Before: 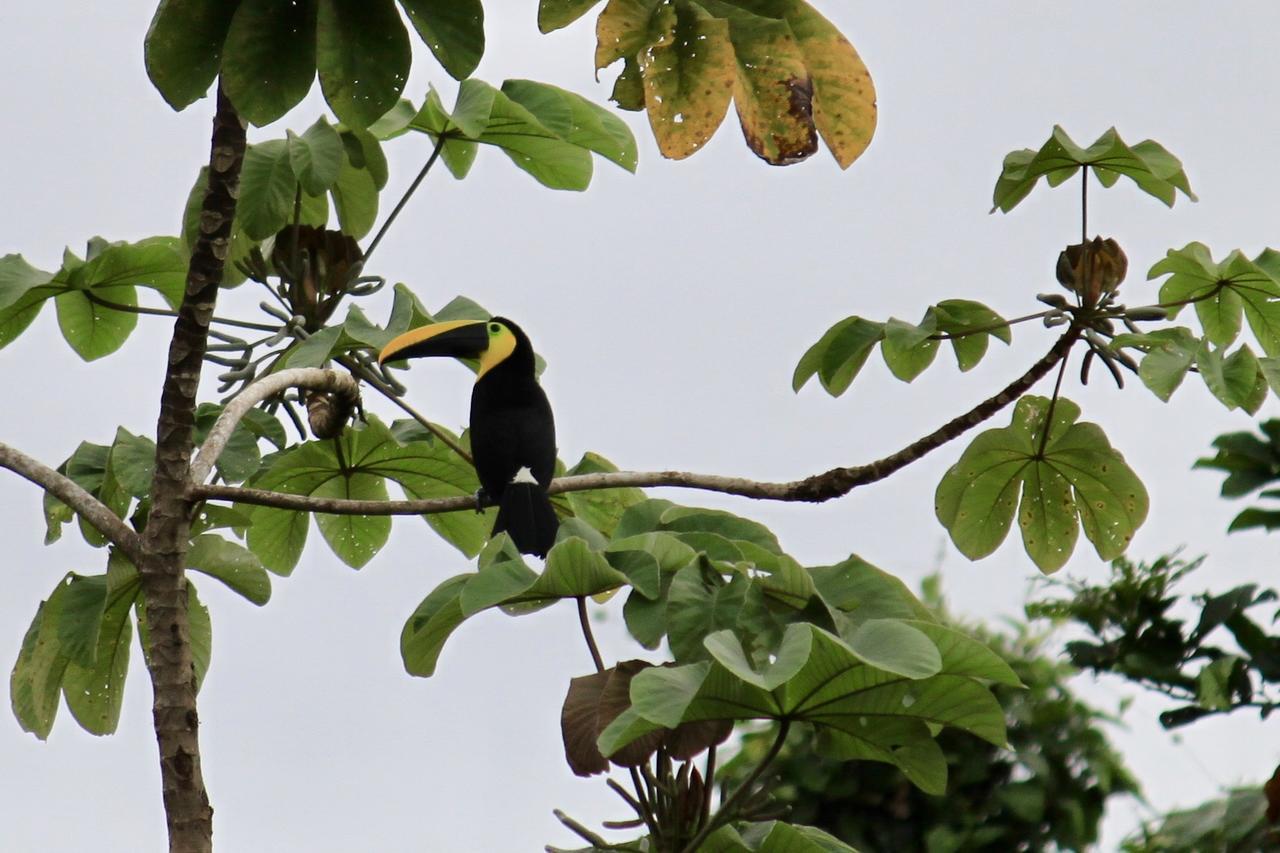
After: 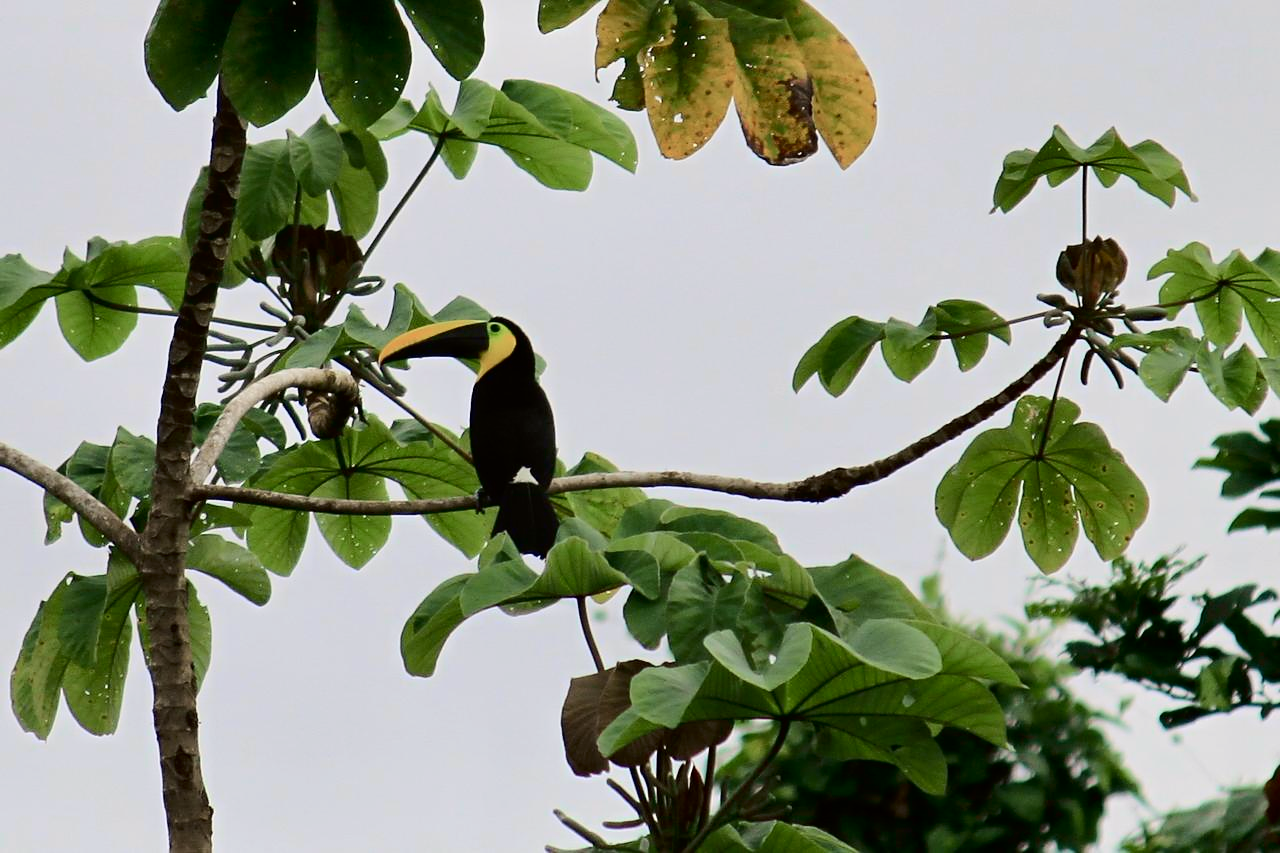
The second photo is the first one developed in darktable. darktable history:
tone curve: curves: ch0 [(0, 0) (0.068, 0.031) (0.175, 0.132) (0.337, 0.304) (0.498, 0.511) (0.748, 0.762) (0.993, 0.954)]; ch1 [(0, 0) (0.294, 0.184) (0.359, 0.34) (0.362, 0.35) (0.43, 0.41) (0.476, 0.457) (0.499, 0.5) (0.529, 0.523) (0.677, 0.762) (1, 1)]; ch2 [(0, 0) (0.431, 0.419) (0.495, 0.502) (0.524, 0.534) (0.557, 0.56) (0.634, 0.654) (0.728, 0.722) (1, 1)], color space Lab, independent channels, preserve colors none
sharpen: radius 1.595, amount 0.362, threshold 1.149
